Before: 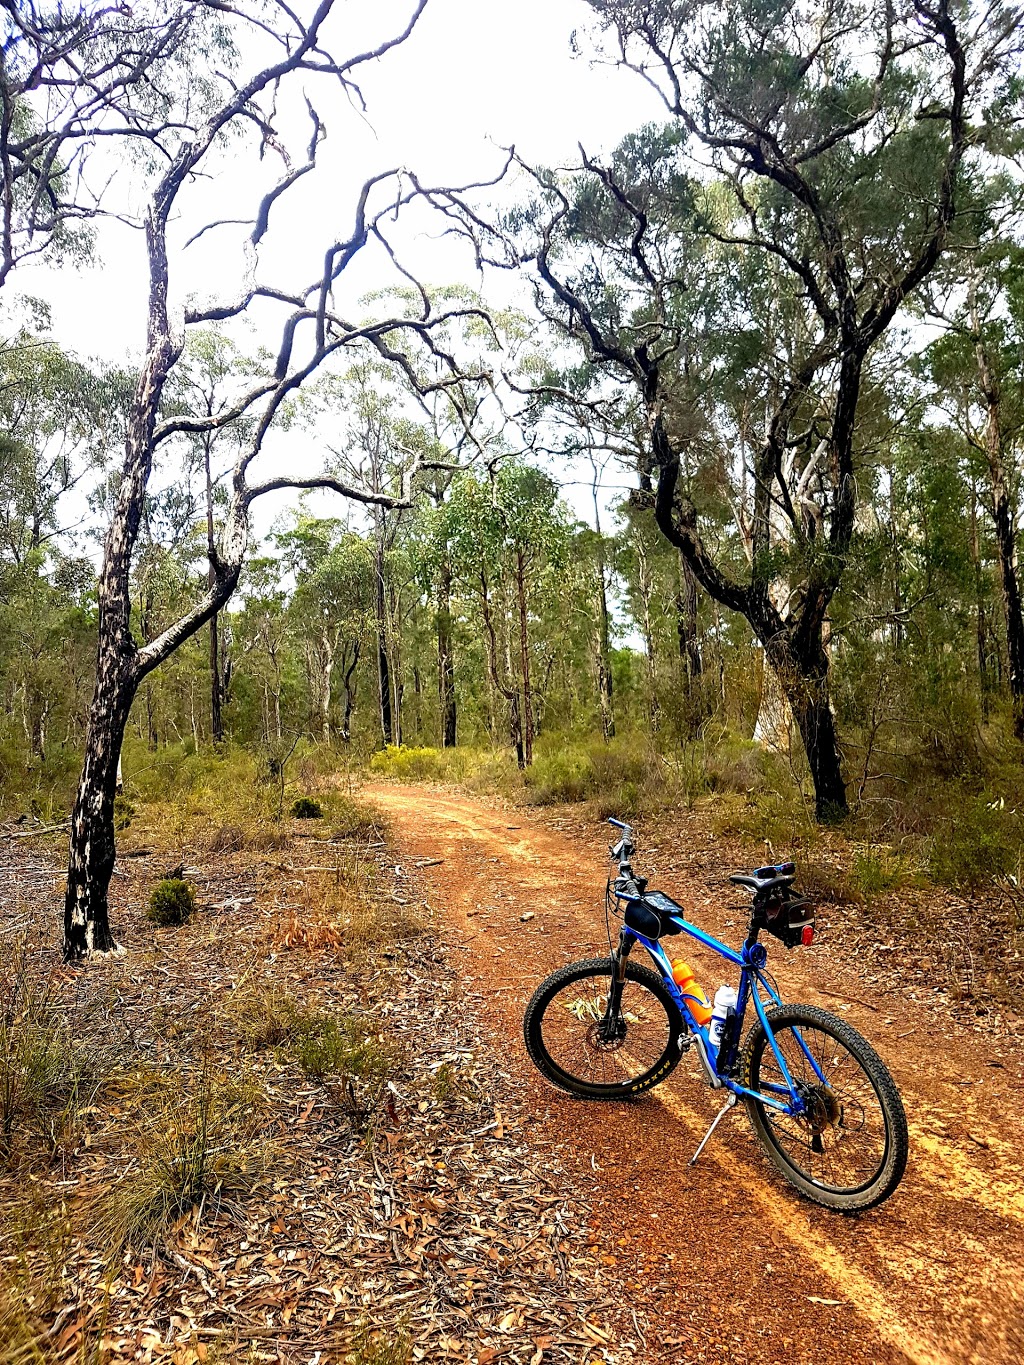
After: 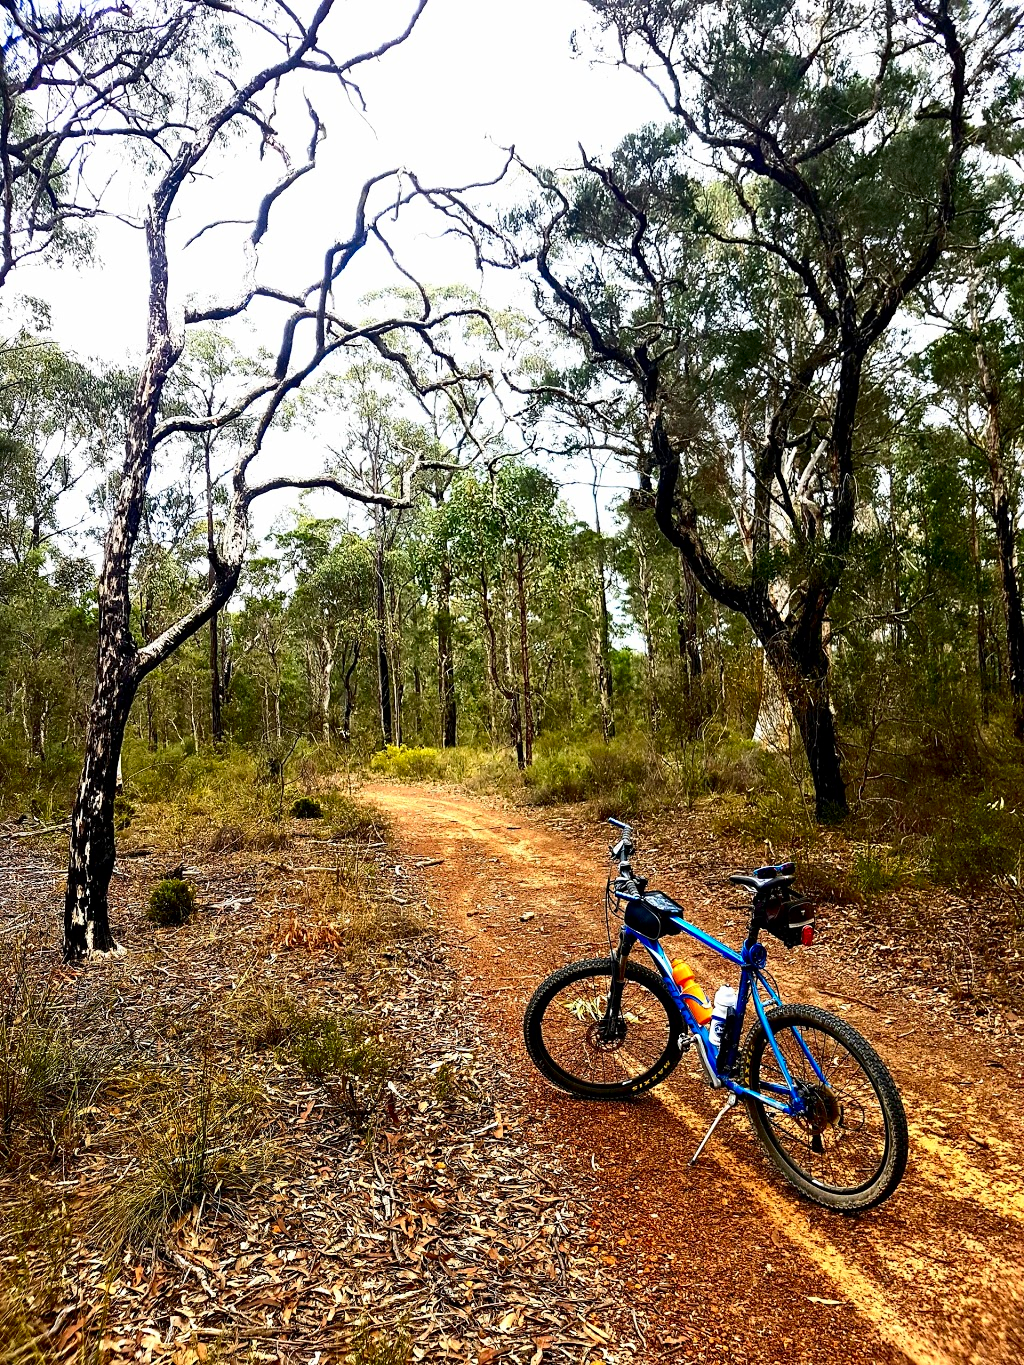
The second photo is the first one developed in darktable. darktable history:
contrast brightness saturation: contrast 0.205, brightness -0.108, saturation 0.097
